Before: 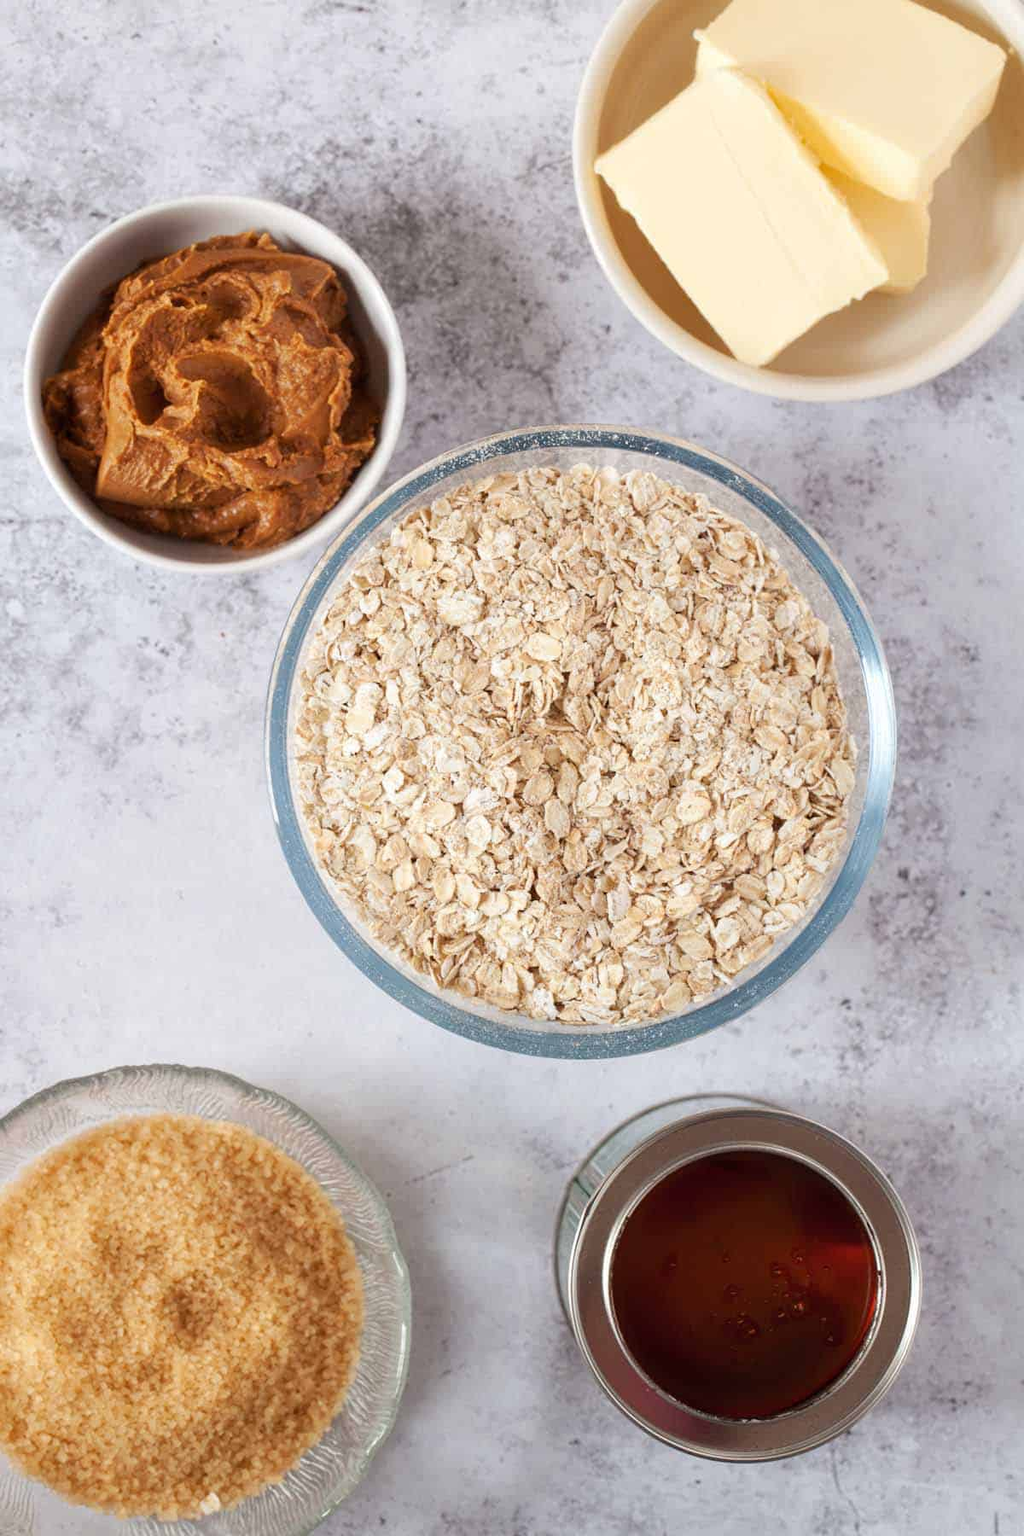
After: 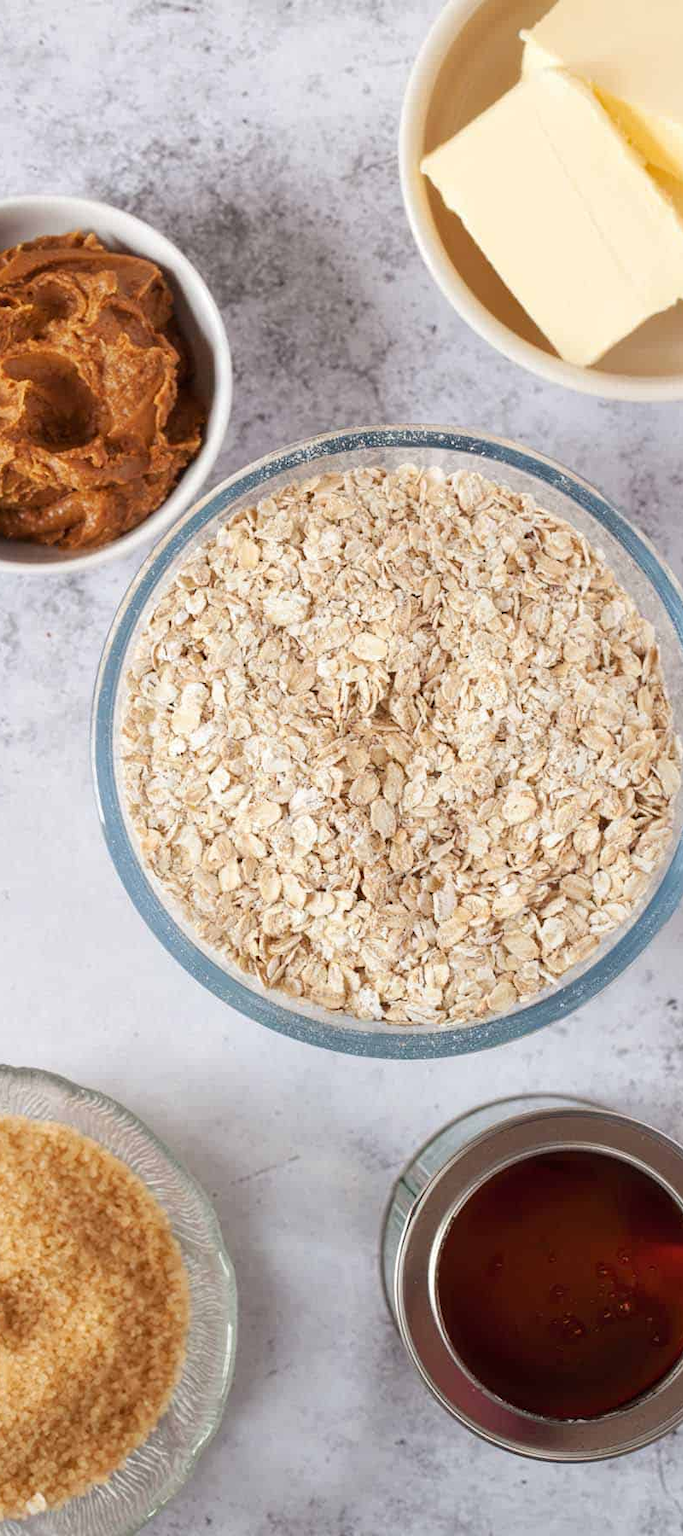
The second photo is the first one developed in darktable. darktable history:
crop: left 17.014%, right 16.214%
